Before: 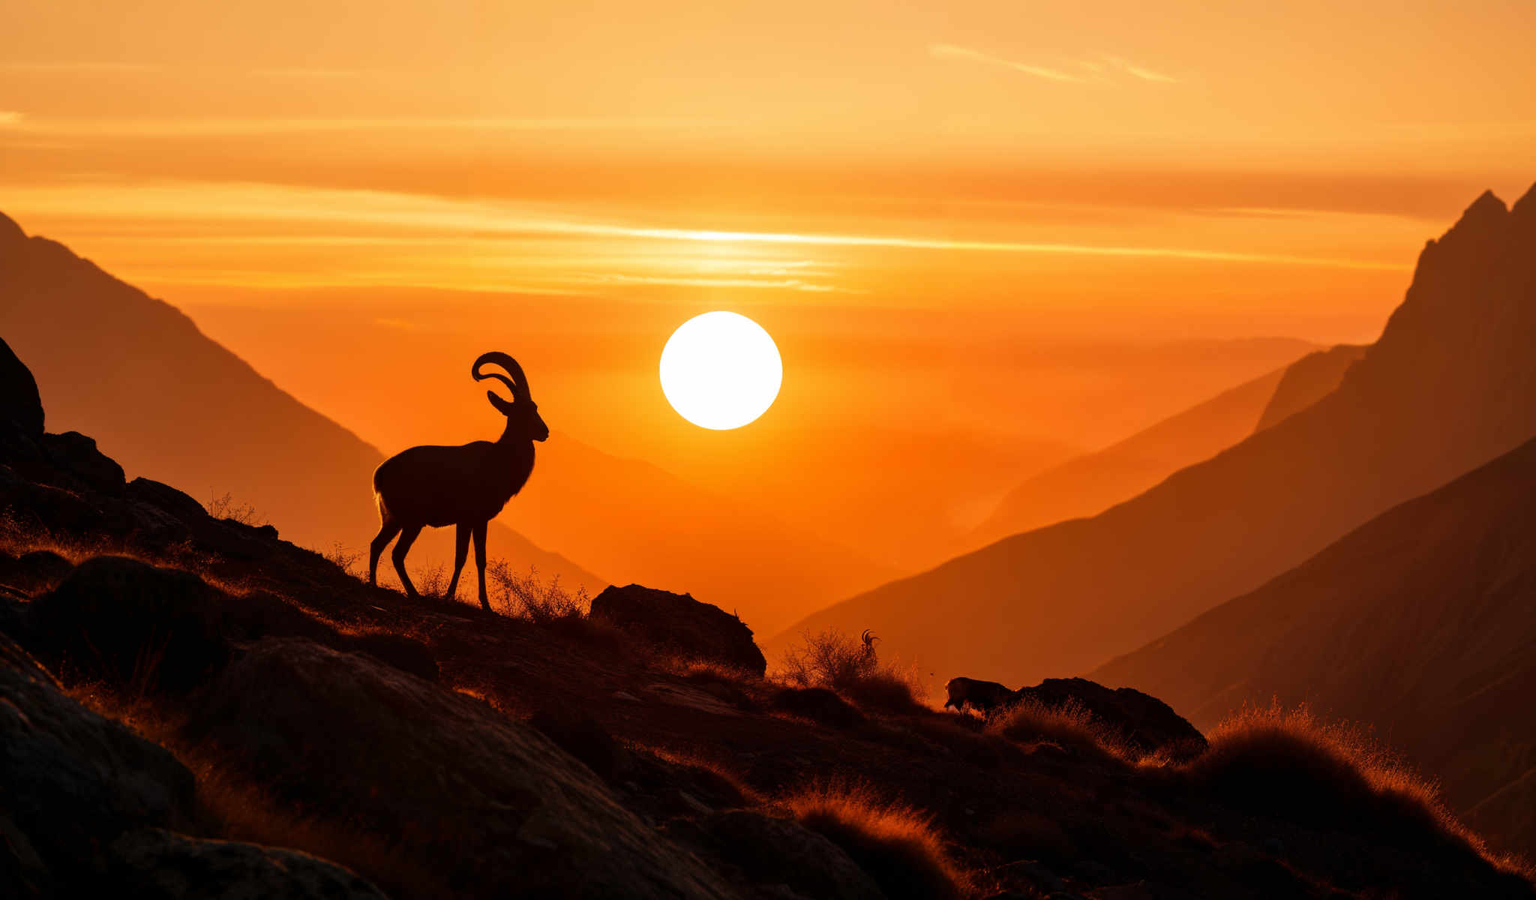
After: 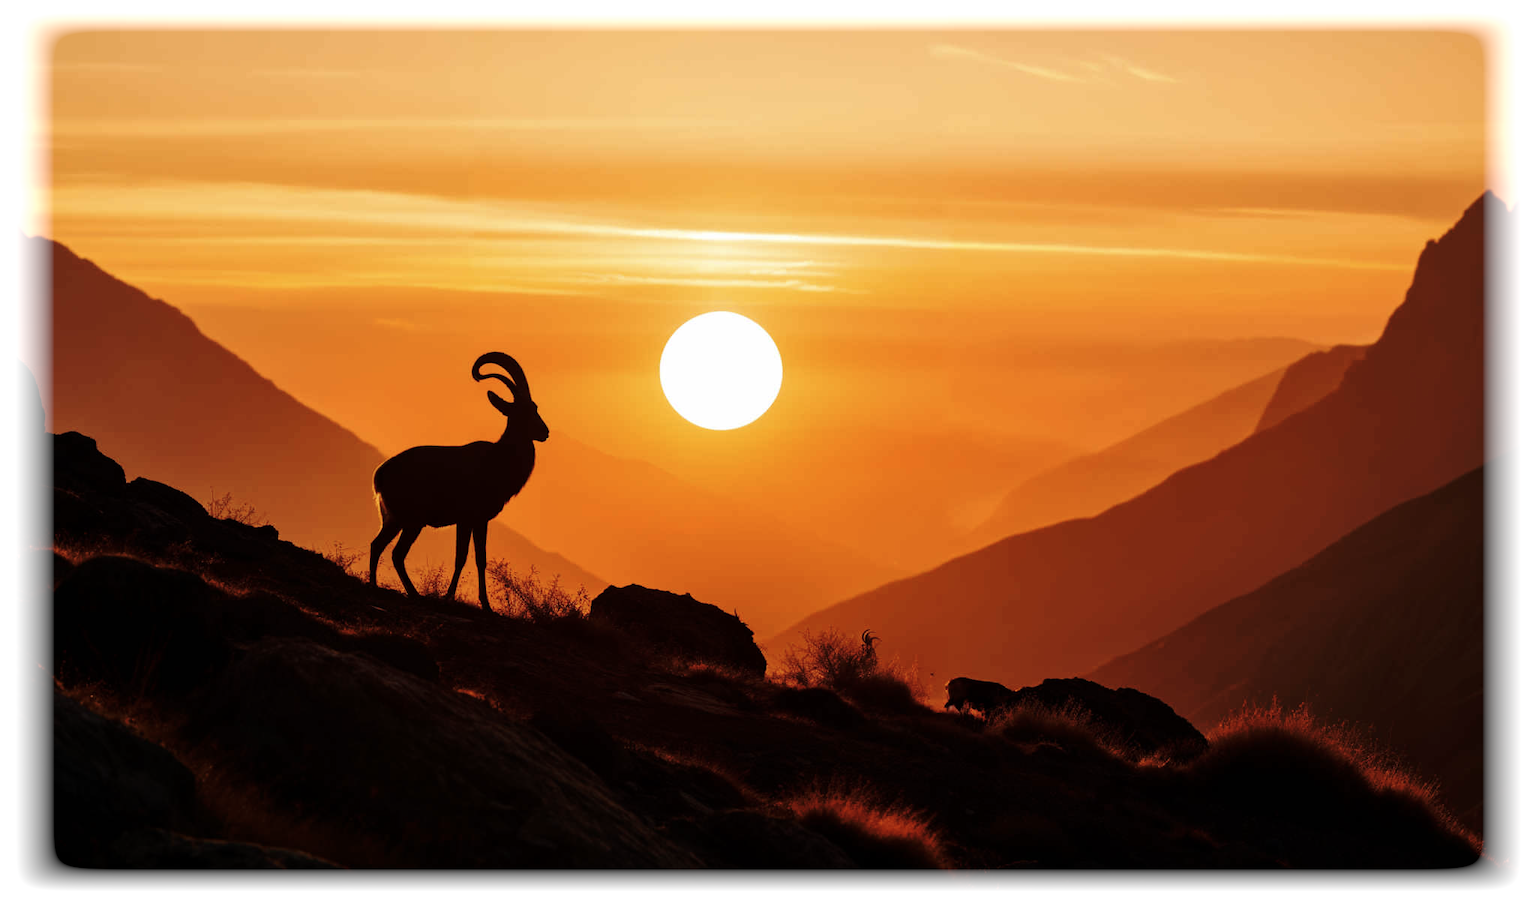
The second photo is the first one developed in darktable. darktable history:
vignetting: fall-off start 93%, fall-off radius 5%, brightness 1, saturation -0.49, automatic ratio true, width/height ratio 1.332, shape 0.04, unbound false
base curve: curves: ch0 [(0, 0) (0.073, 0.04) (0.157, 0.139) (0.492, 0.492) (0.758, 0.758) (1, 1)], preserve colors none
contrast brightness saturation: contrast 0.06, brightness -0.01, saturation -0.23
